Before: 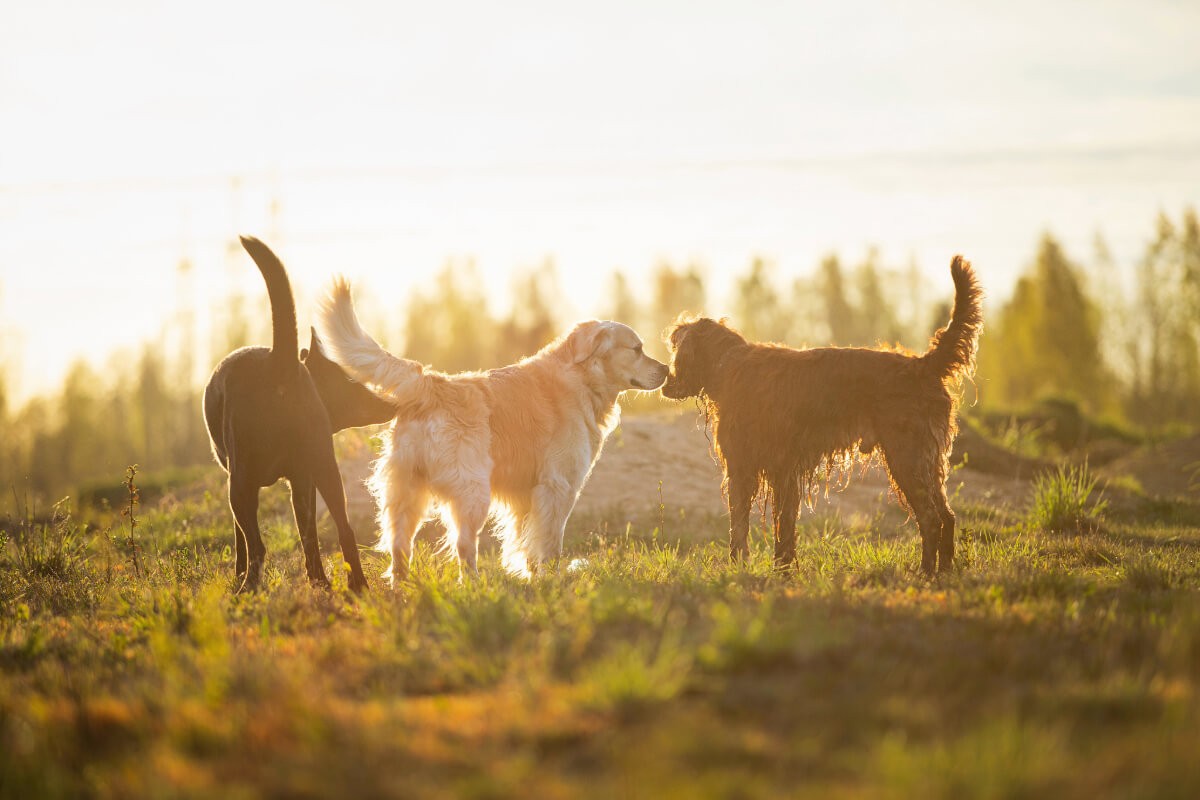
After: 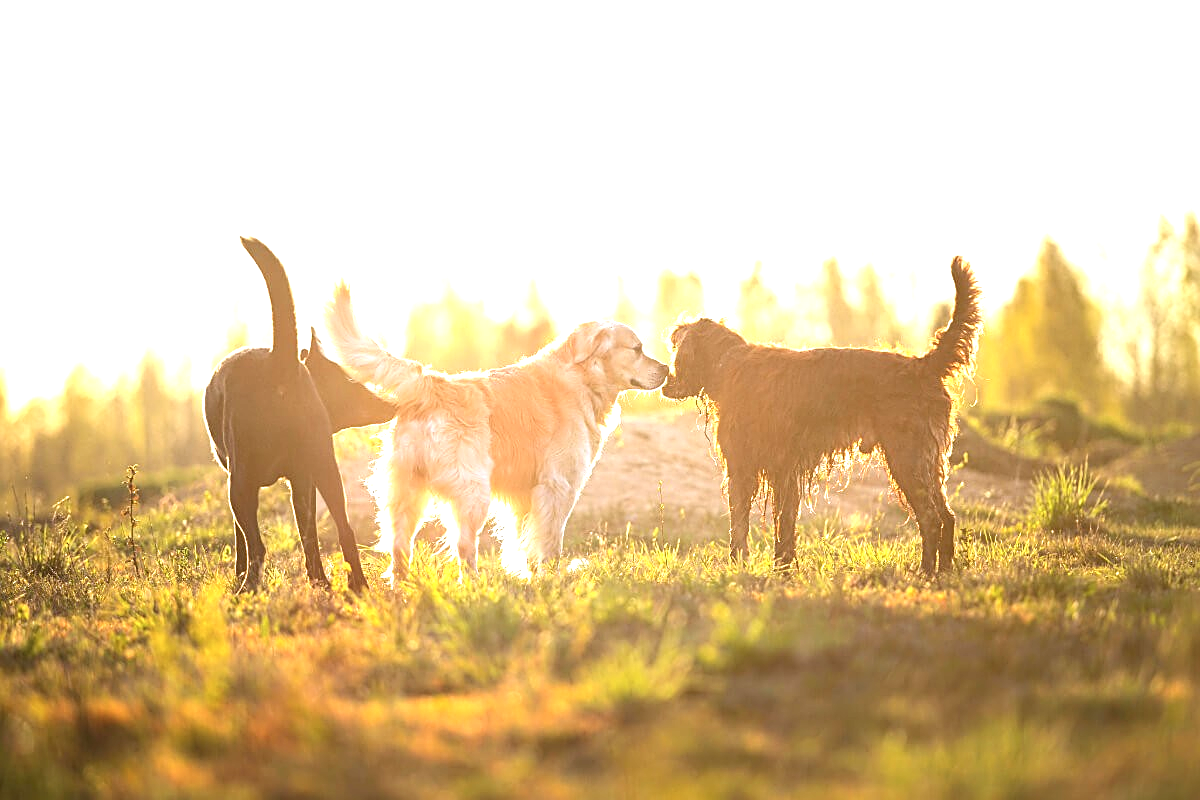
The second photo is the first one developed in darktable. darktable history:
sharpen: on, module defaults
tone equalizer: -7 EV 0.103 EV, edges refinement/feathering 500, mask exposure compensation -1.57 EV, preserve details no
color balance rgb: perceptual saturation grading › global saturation 0.396%
color correction: highlights a* -0.124, highlights b* -5.95, shadows a* -0.147, shadows b* -0.13
exposure: black level correction 0, exposure 1.1 EV, compensate exposure bias true, compensate highlight preservation false
